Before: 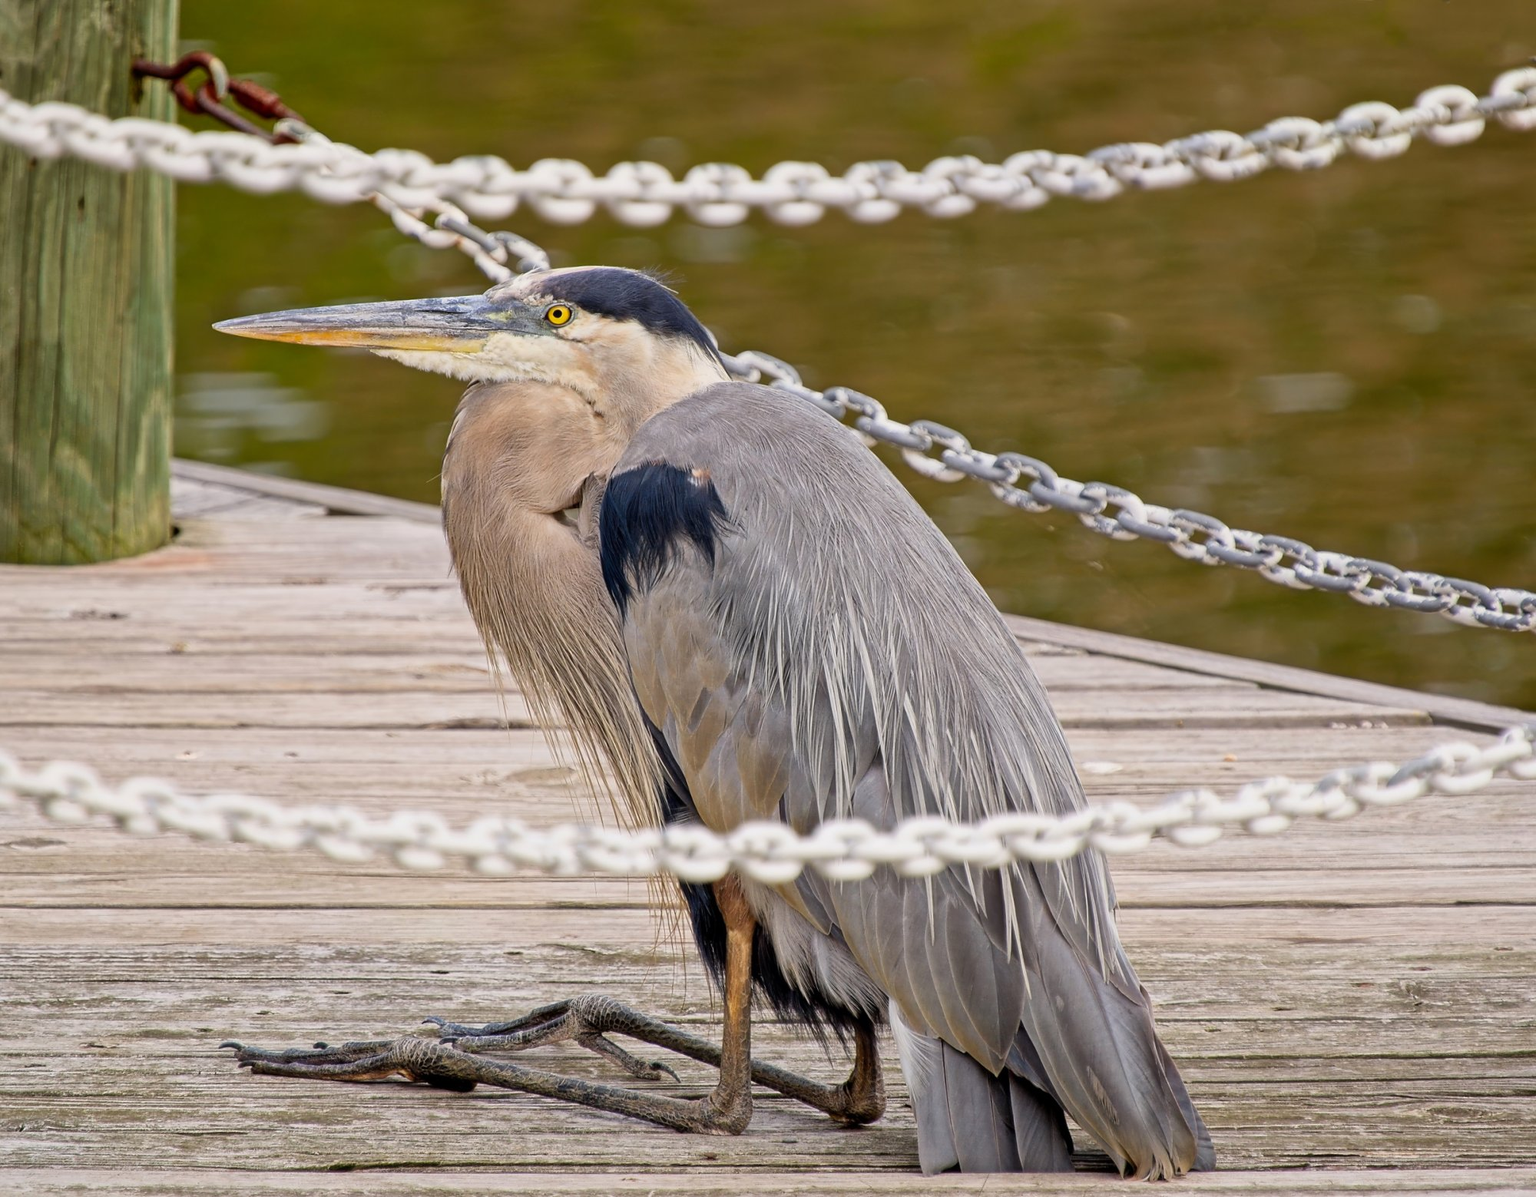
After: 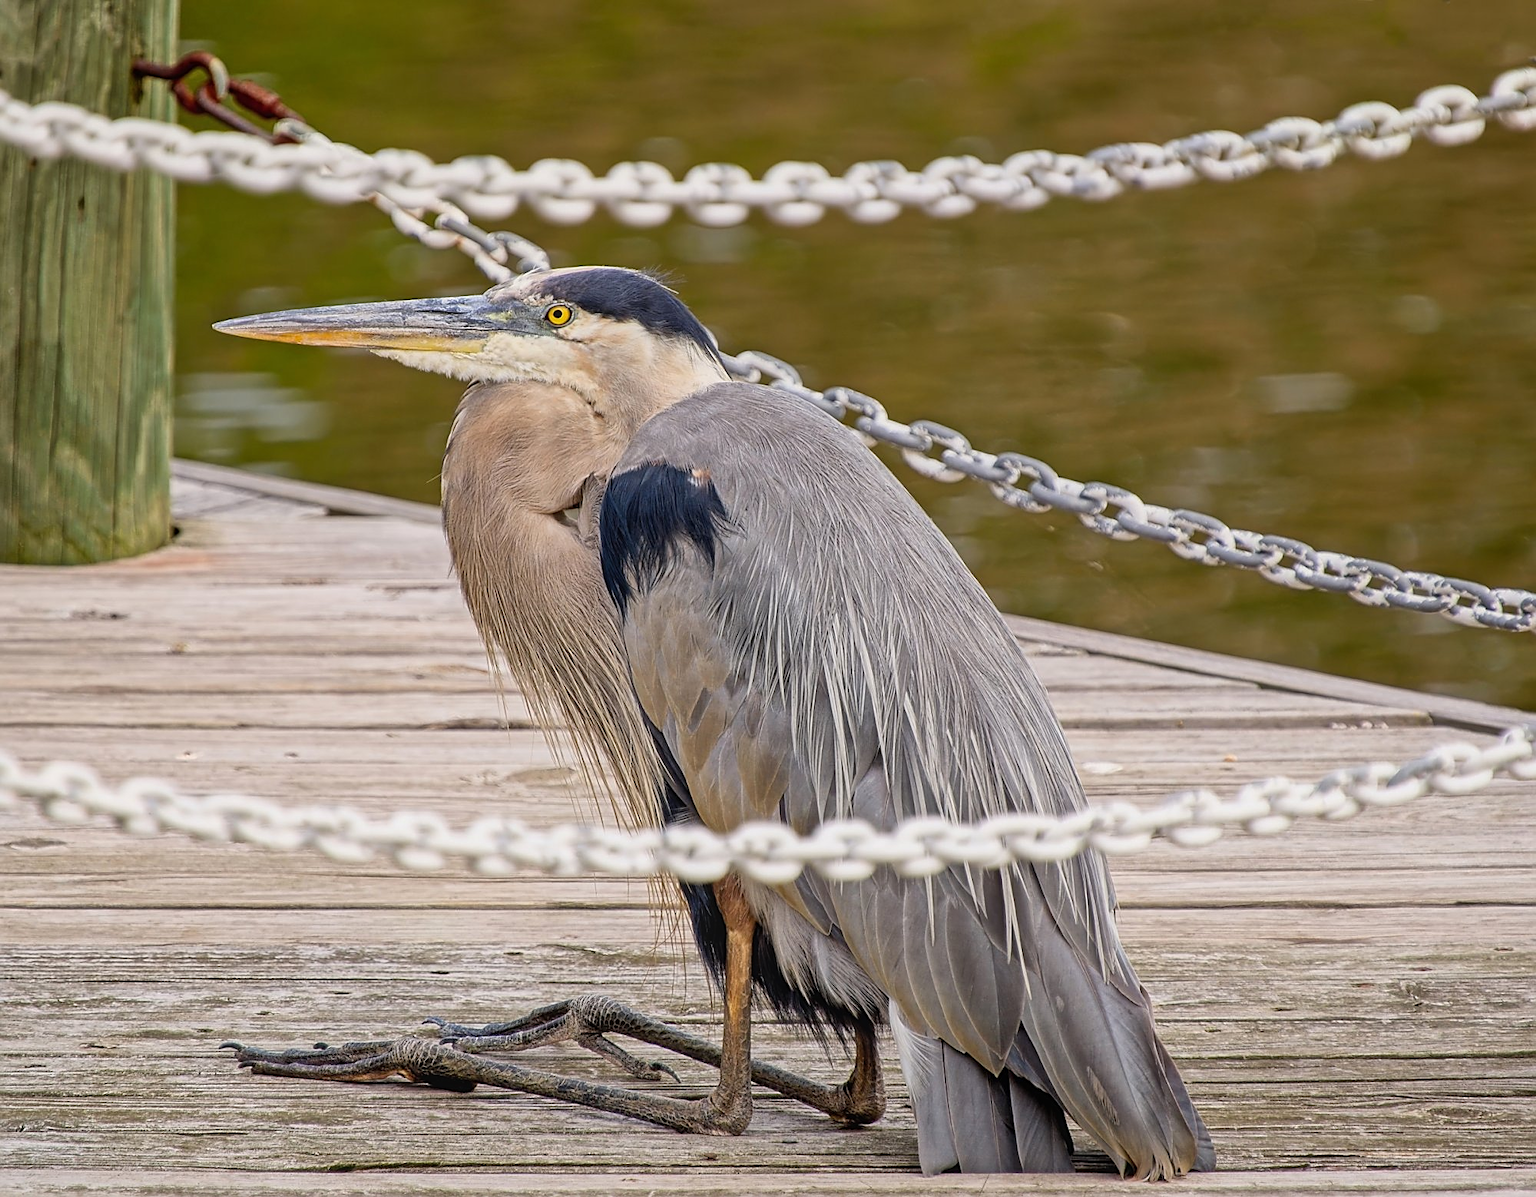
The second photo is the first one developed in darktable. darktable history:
tone equalizer: mask exposure compensation -0.509 EV
local contrast: detail 110%
sharpen: on, module defaults
